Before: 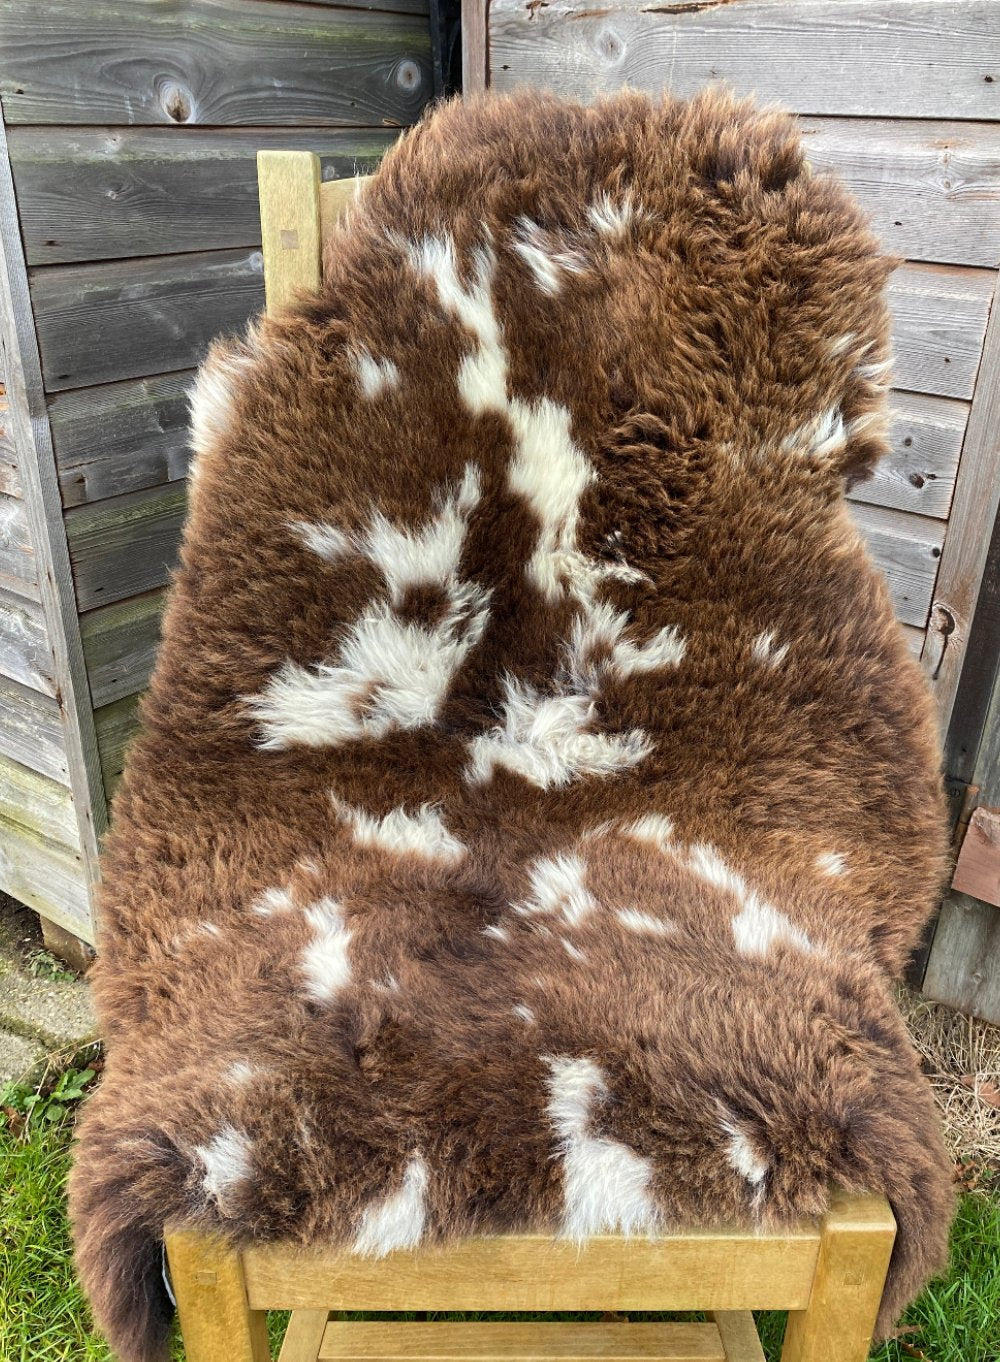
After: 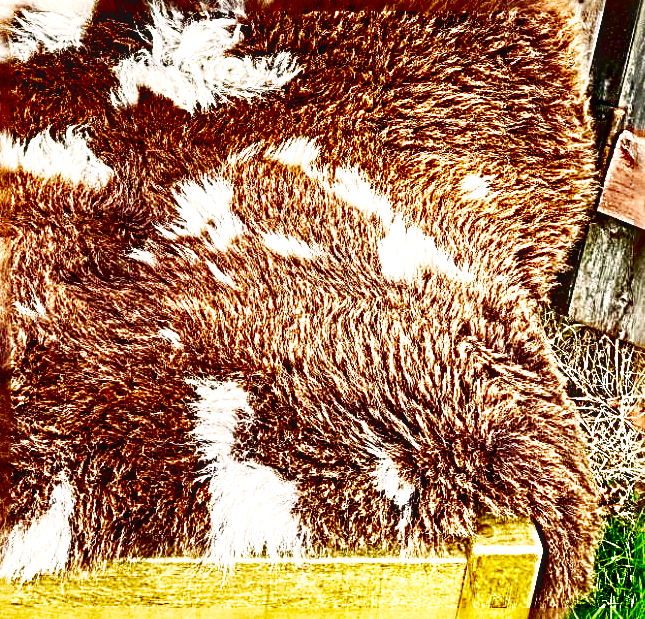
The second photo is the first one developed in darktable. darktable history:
crop and rotate: left 35.454%, top 49.728%, bottom 4.808%
color correction: highlights a* 3.77, highlights b* 5.09
local contrast: detail 130%
sharpen: radius 4.01, amount 1.994
base curve: curves: ch0 [(0, 0) (0.036, 0.037) (0.121, 0.228) (0.46, 0.76) (0.859, 0.983) (1, 1)], preserve colors none
exposure: black level correction 0.008, exposure 0.988 EV, compensate highlight preservation false
contrast brightness saturation: brightness -0.986, saturation 0.986
